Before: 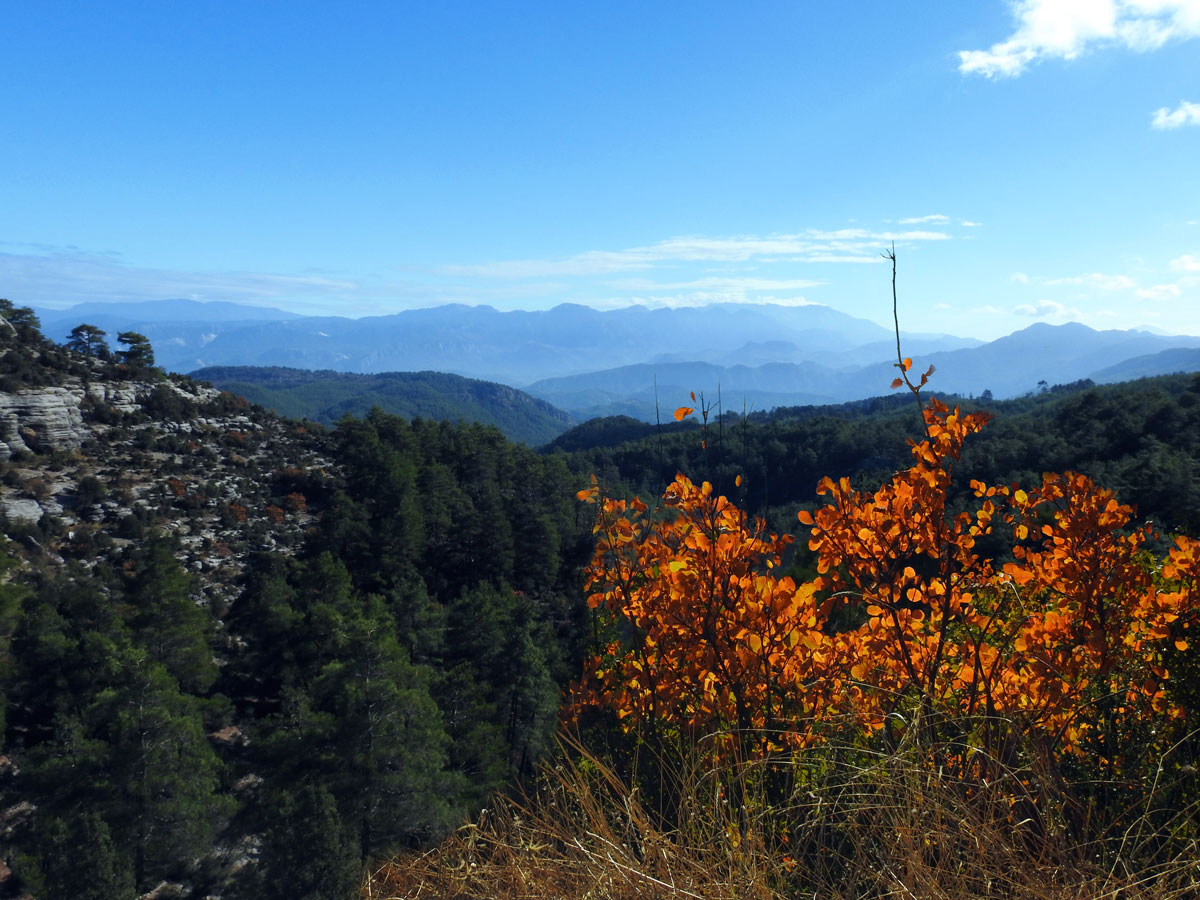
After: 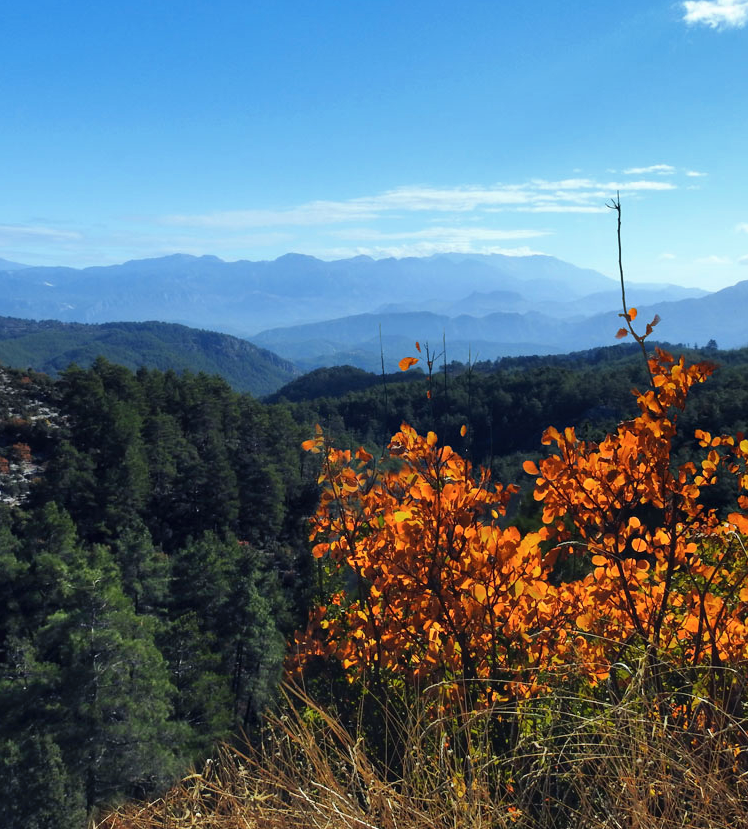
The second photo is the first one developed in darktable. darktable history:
shadows and highlights: soften with gaussian
crop and rotate: left 22.918%, top 5.629%, right 14.711%, bottom 2.247%
